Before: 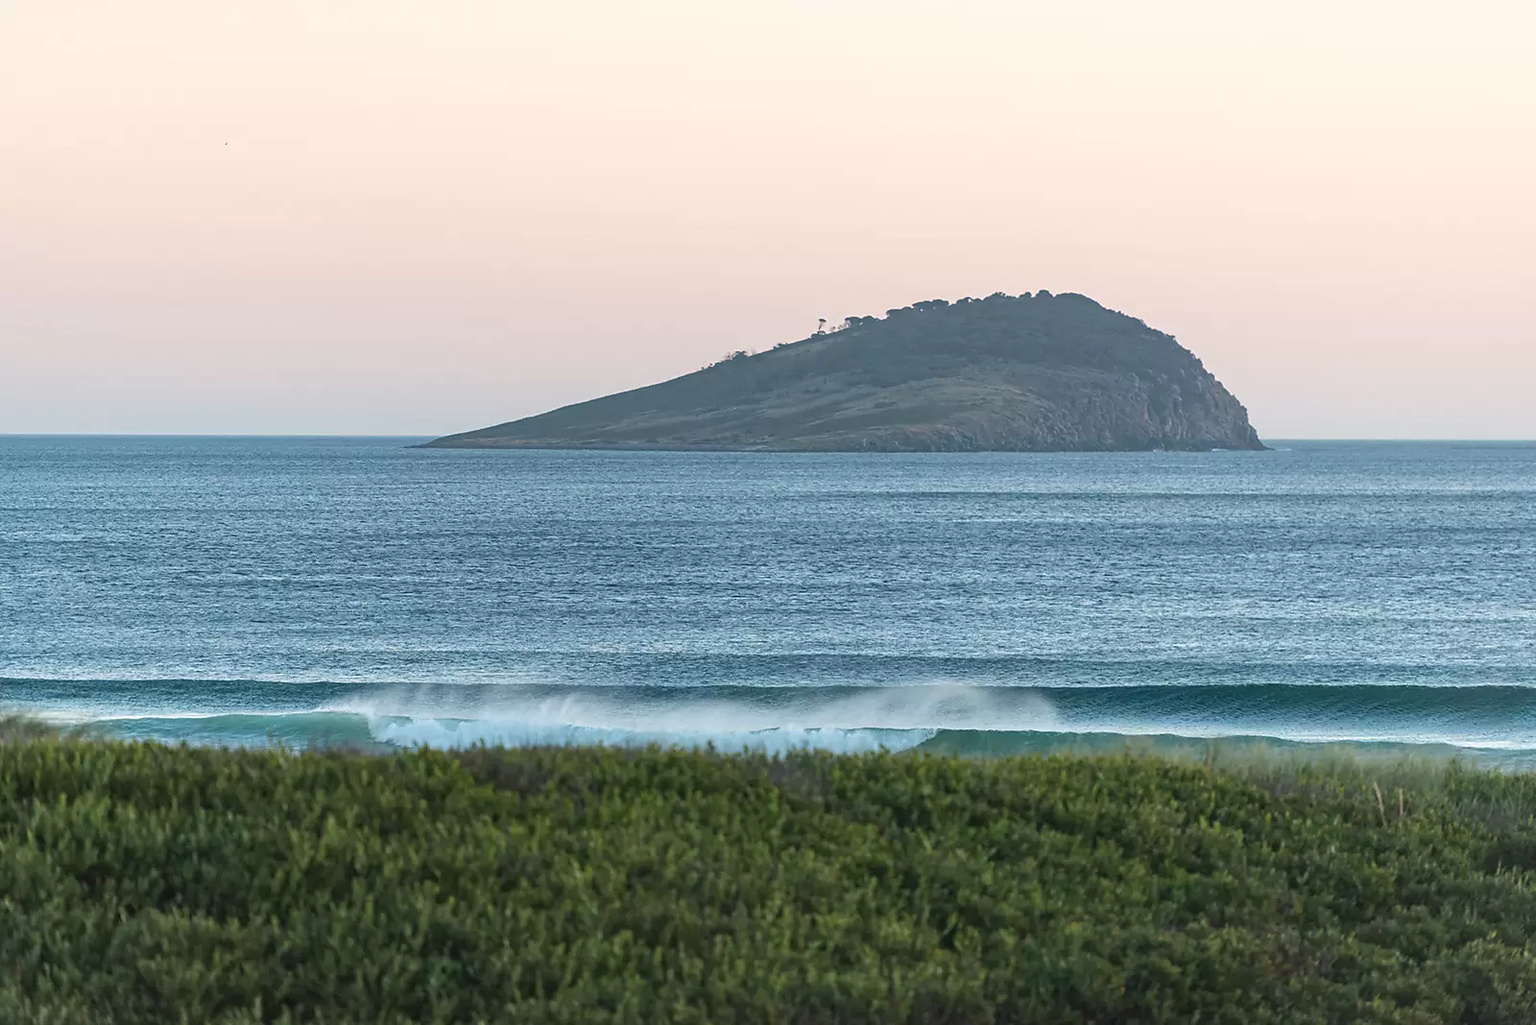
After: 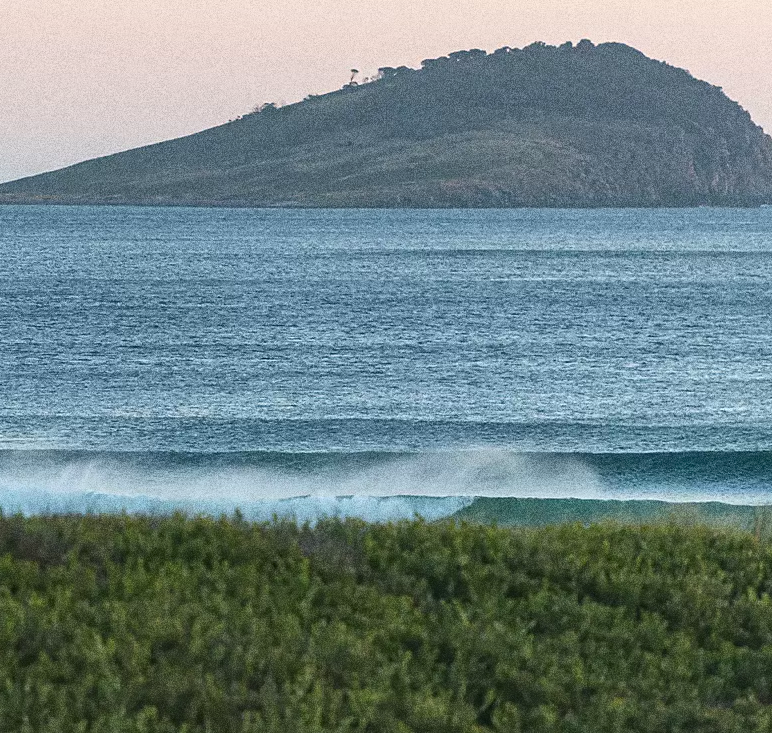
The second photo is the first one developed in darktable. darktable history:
crop: left 31.379%, top 24.658%, right 20.326%, bottom 6.628%
grain: coarseness 10.62 ISO, strength 55.56%
